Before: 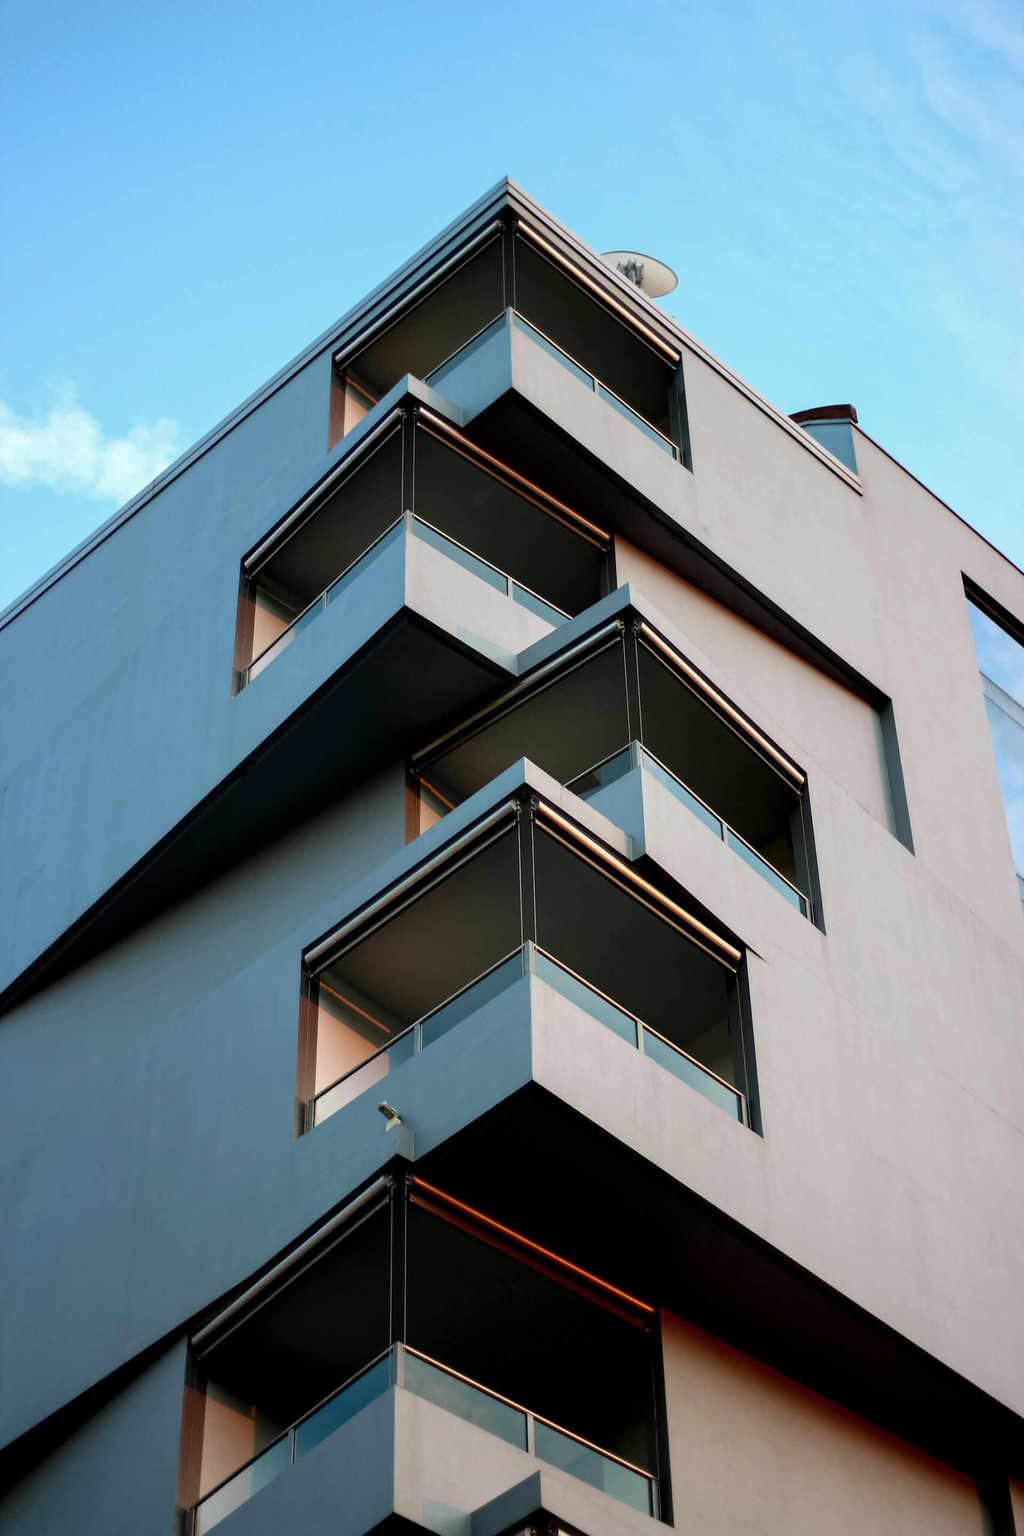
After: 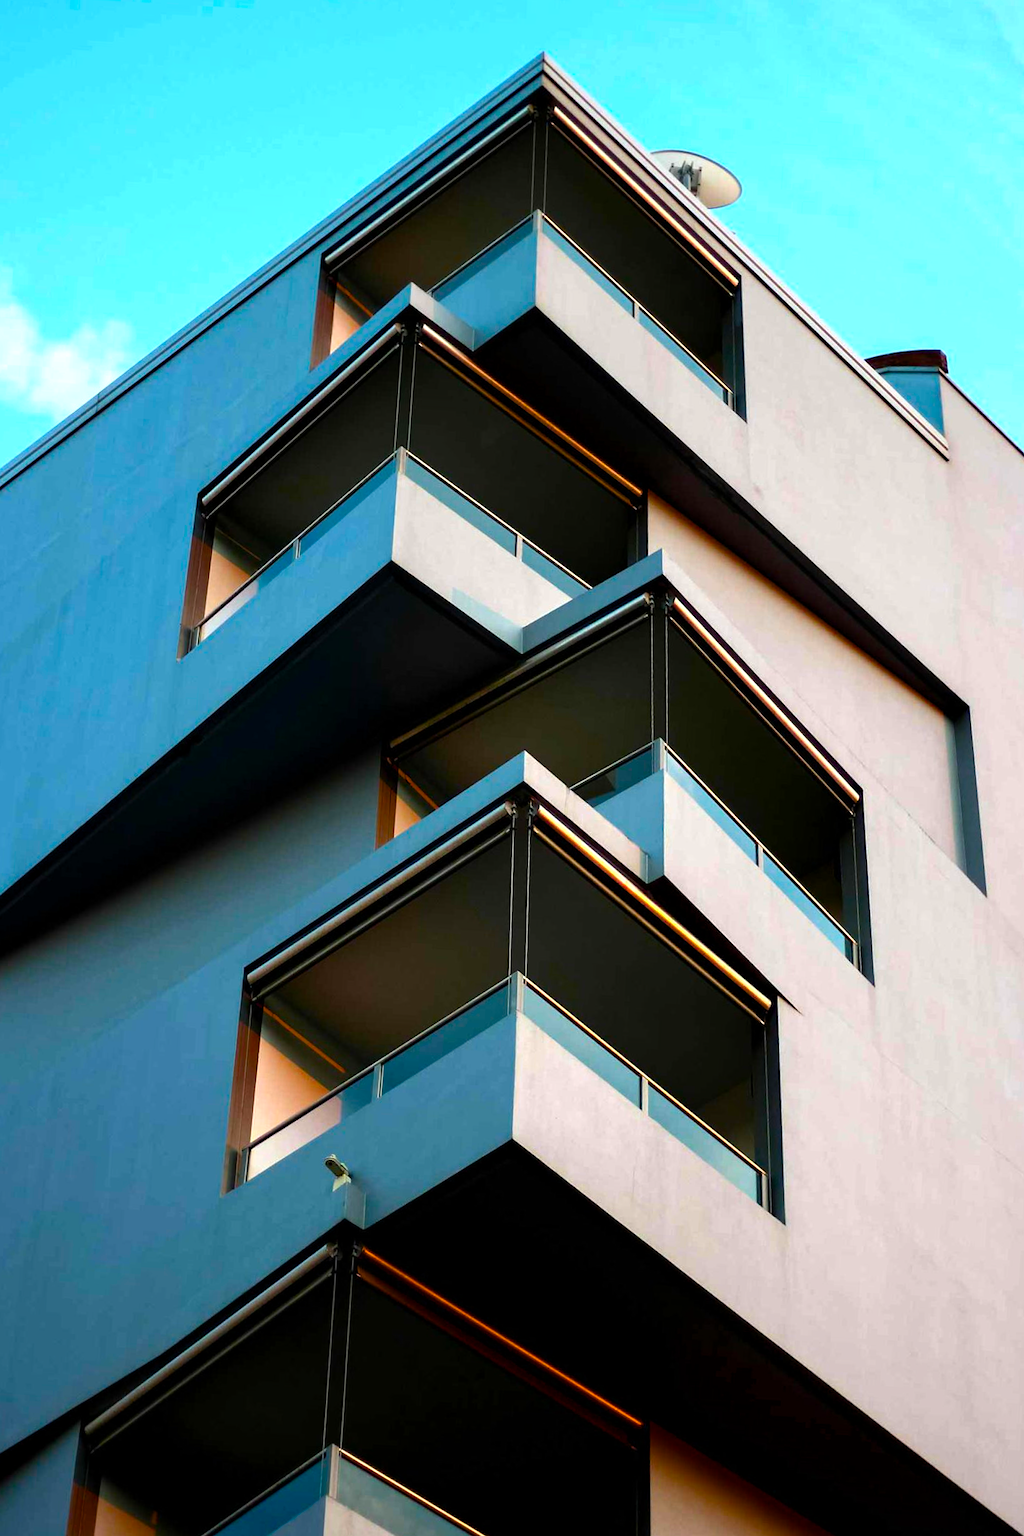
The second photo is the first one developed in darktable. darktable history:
color balance rgb: linear chroma grading › global chroma 9%, perceptual saturation grading › global saturation 36%, perceptual saturation grading › shadows 35%, perceptual brilliance grading › global brilliance 15%, perceptual brilliance grading › shadows -35%, global vibrance 15%
crop and rotate: angle -3.27°, left 5.211%, top 5.211%, right 4.607%, bottom 4.607%
